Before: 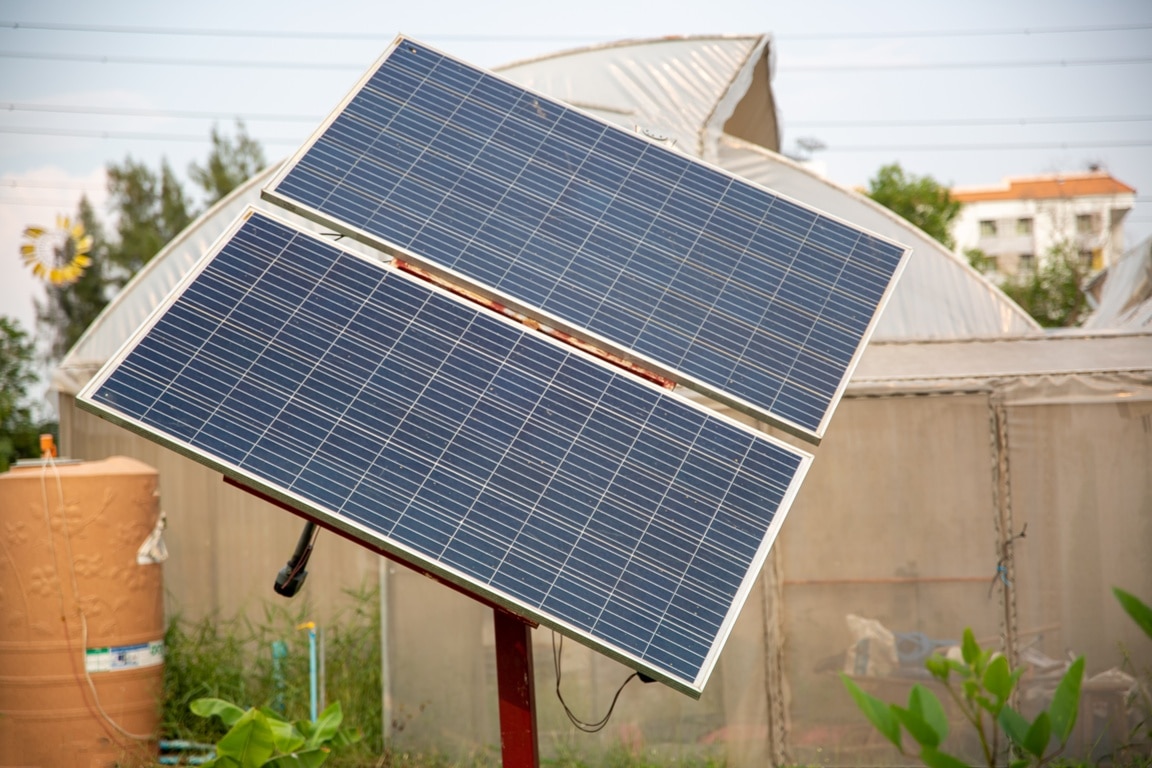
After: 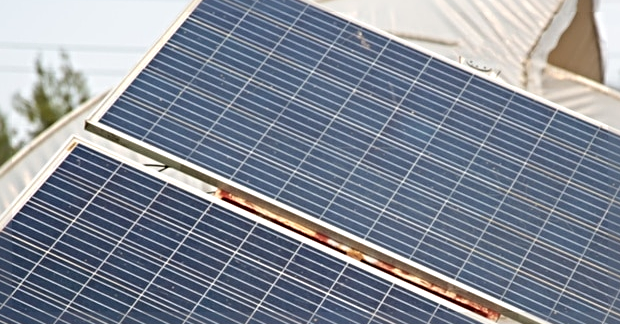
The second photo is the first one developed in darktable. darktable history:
crop: left 15.306%, top 9.065%, right 30.789%, bottom 48.638%
sharpen: radius 4.883
